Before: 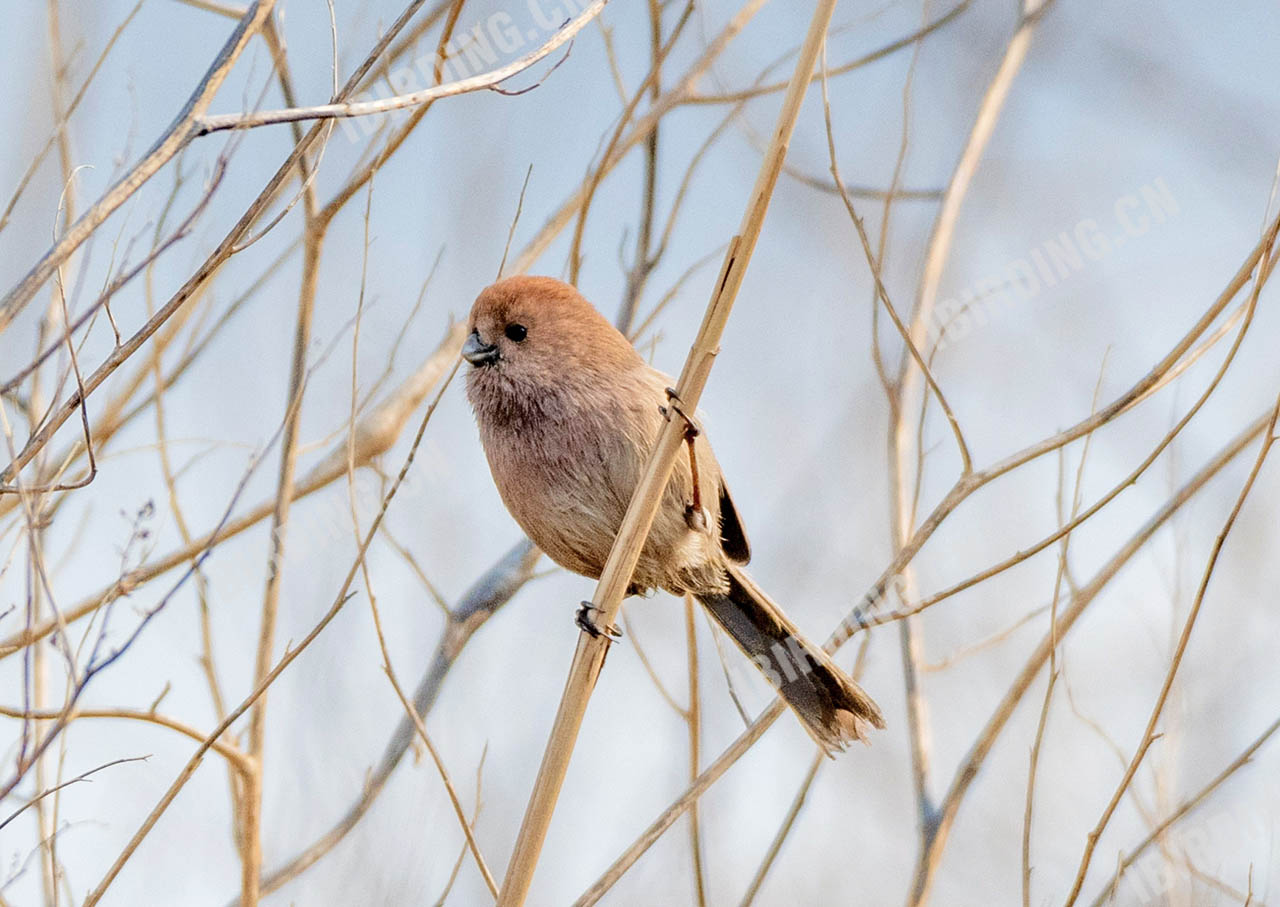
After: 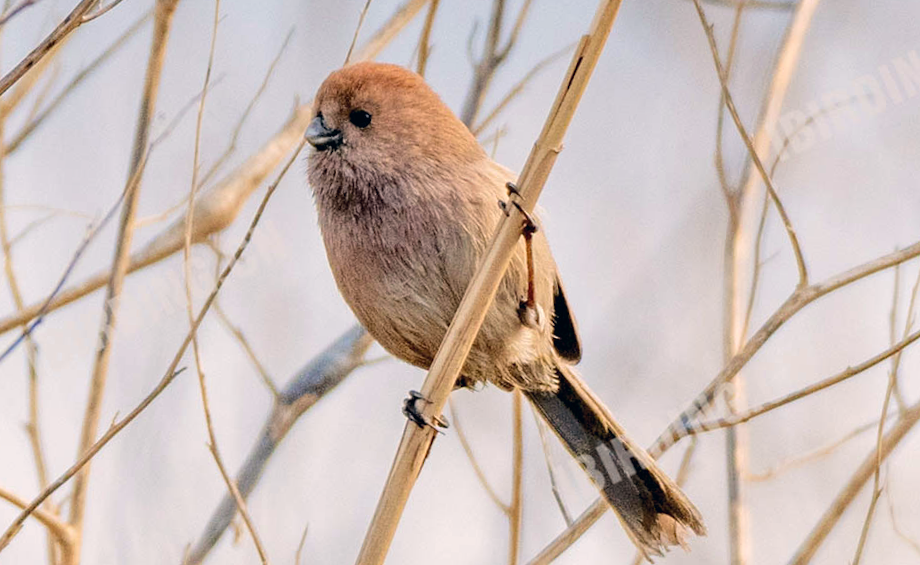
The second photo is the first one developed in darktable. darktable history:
color correction: highlights a* 5.38, highlights b* 5.3, shadows a* -4.26, shadows b* -5.11
crop and rotate: angle -3.37°, left 9.79%, top 20.73%, right 12.42%, bottom 11.82%
